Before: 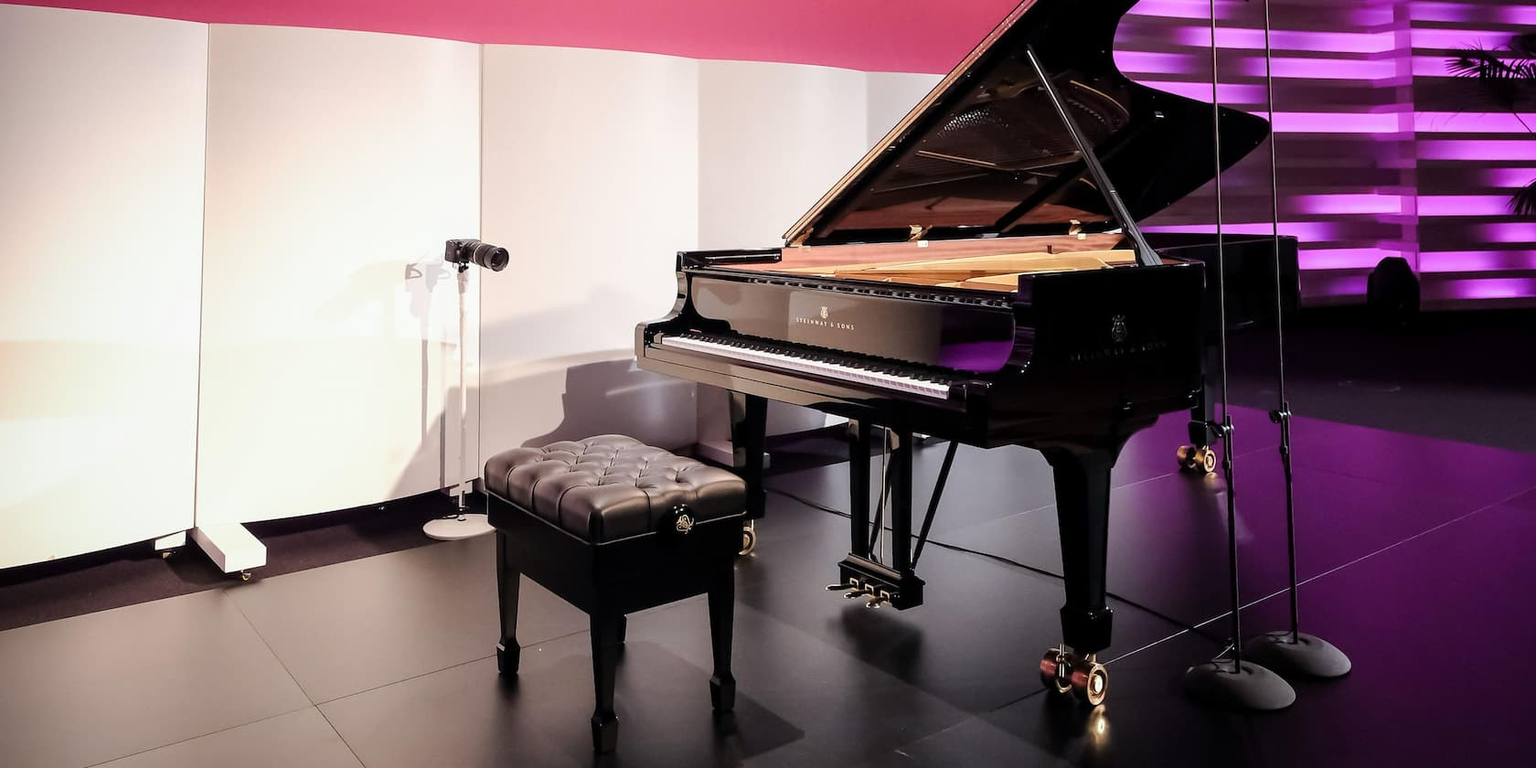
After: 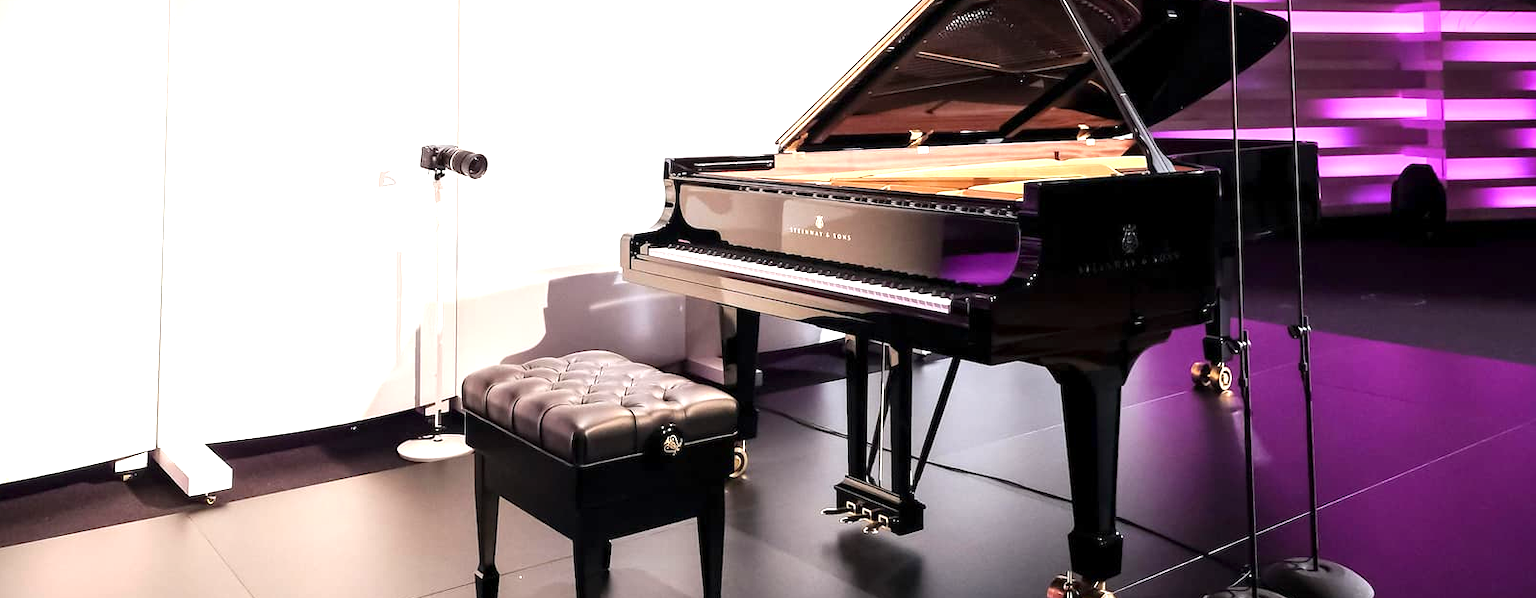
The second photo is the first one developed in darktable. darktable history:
crop and rotate: left 2.991%, top 13.302%, right 1.981%, bottom 12.636%
exposure: exposure 1 EV, compensate highlight preservation false
